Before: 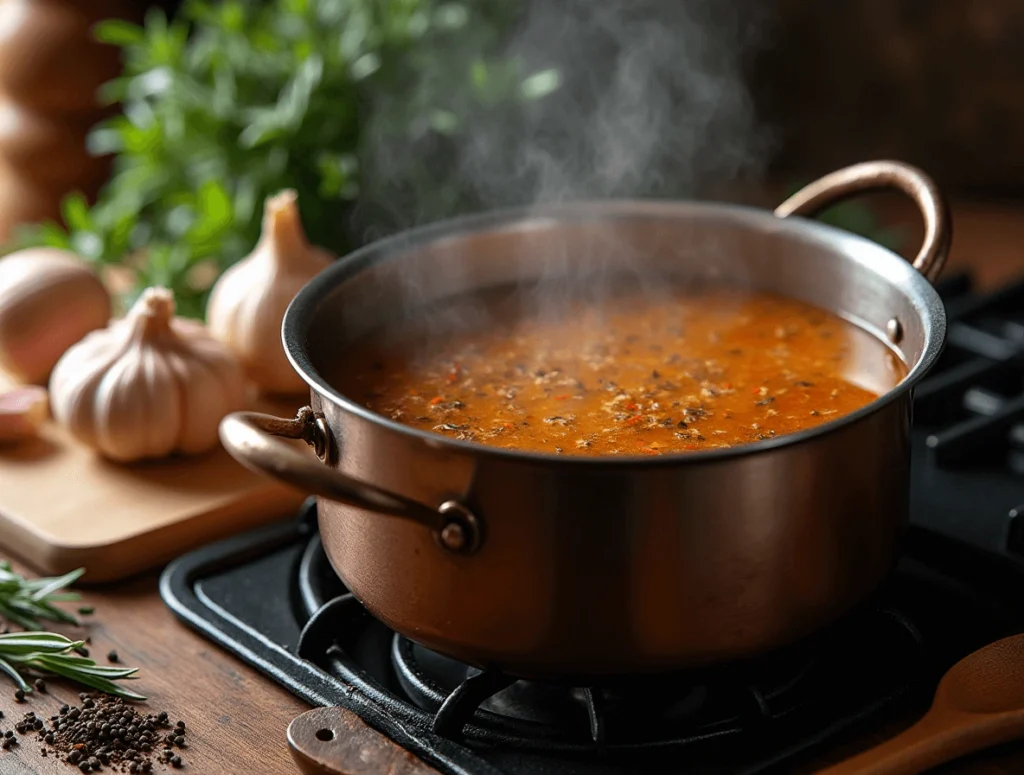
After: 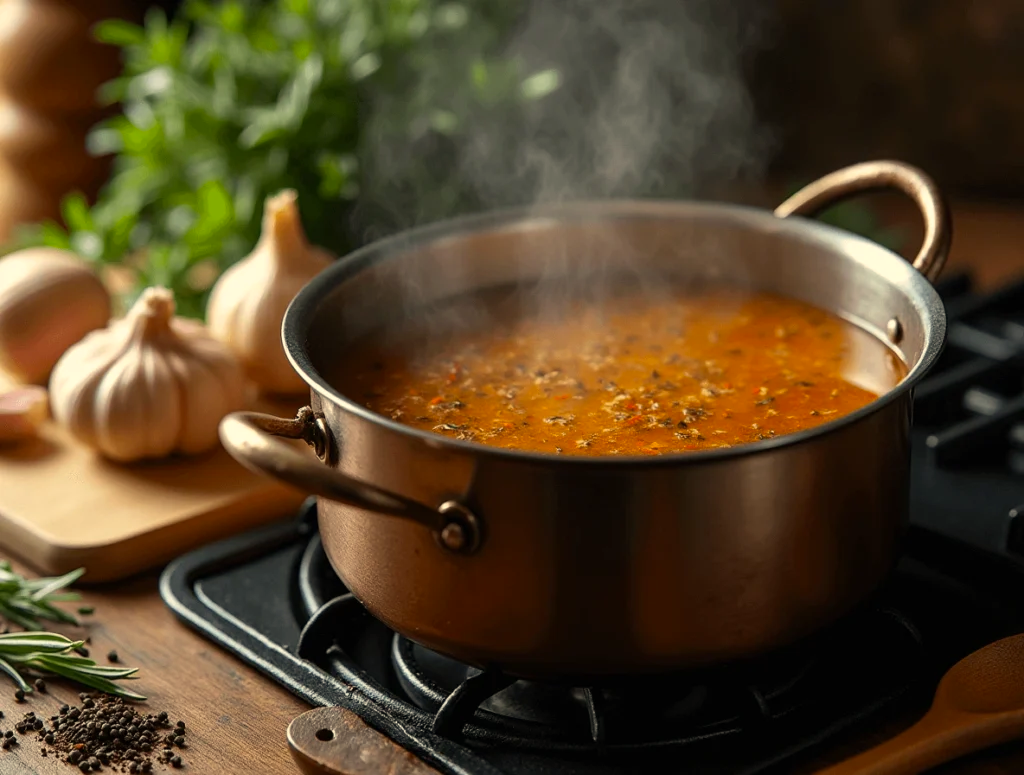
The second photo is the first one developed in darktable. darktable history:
color correction: highlights a* 1.36, highlights b* 17.81
